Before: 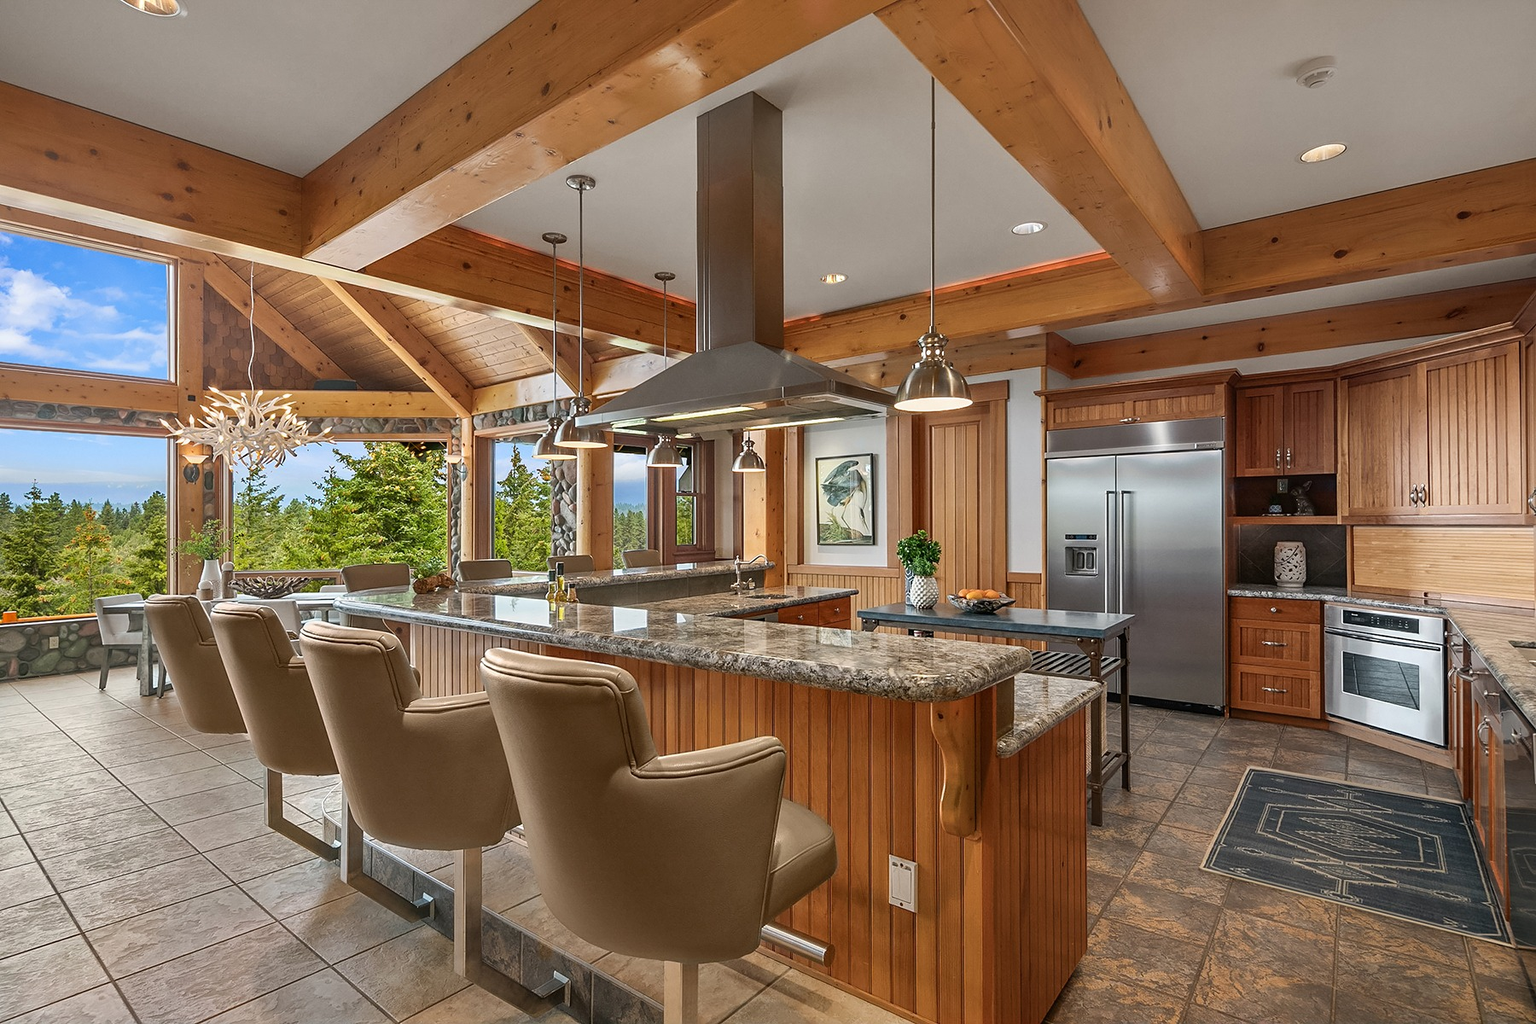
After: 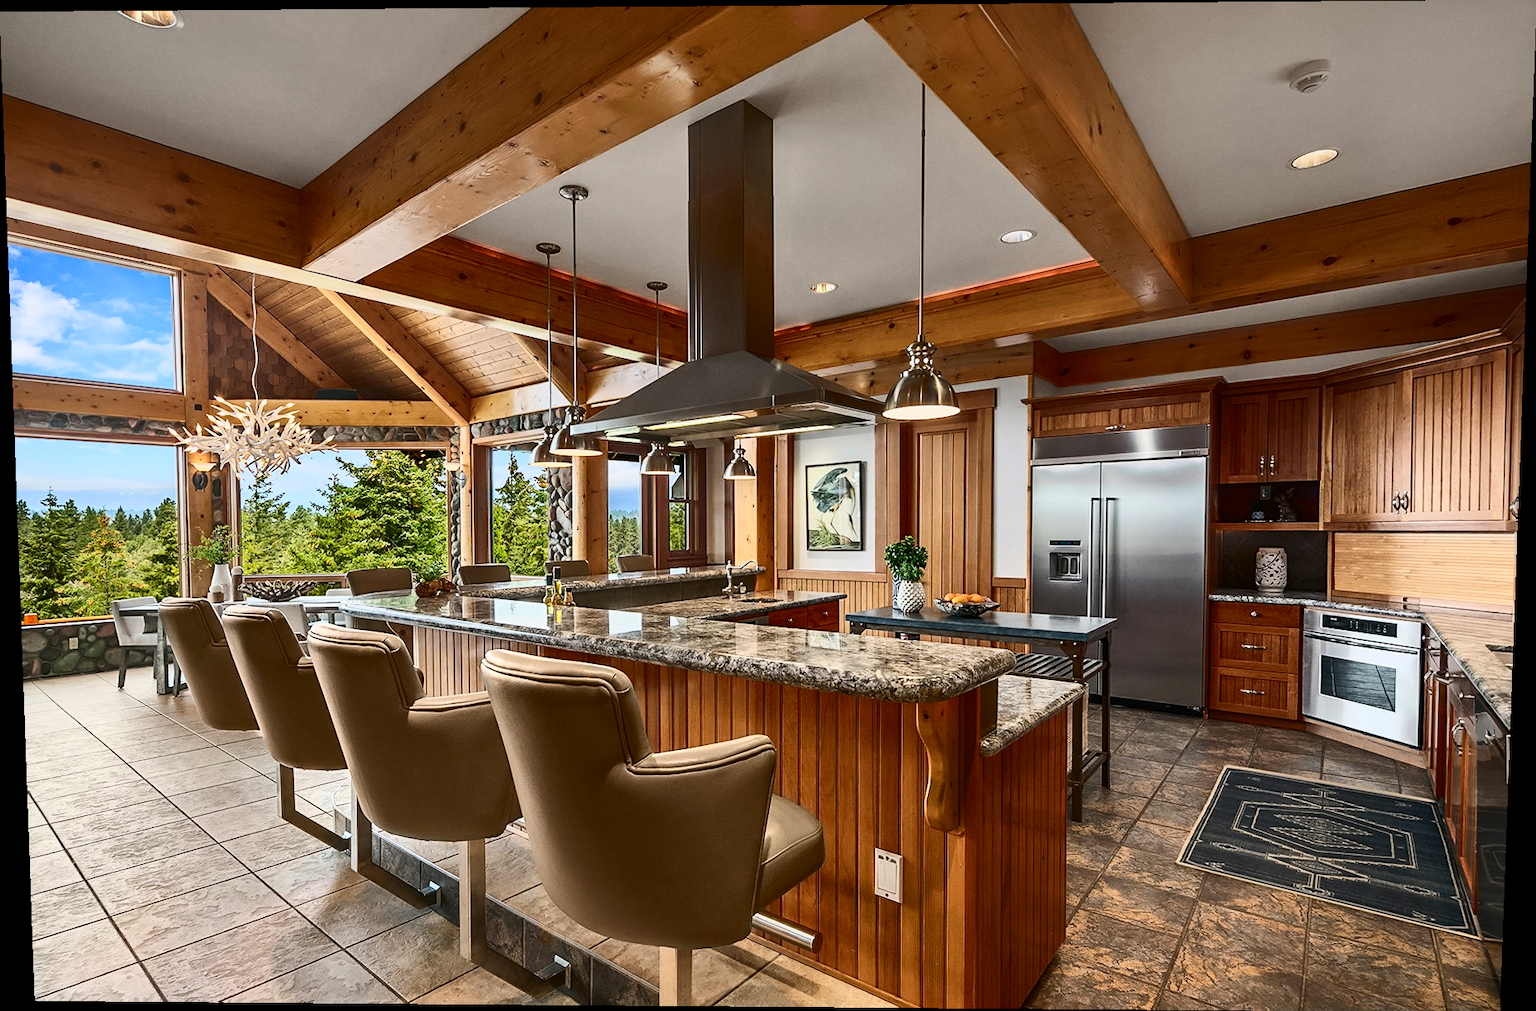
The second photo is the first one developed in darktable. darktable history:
rotate and perspective: lens shift (vertical) 0.048, lens shift (horizontal) -0.024, automatic cropping off
contrast brightness saturation: contrast 0.4, brightness 0.1, saturation 0.21
graduated density: rotation -0.352°, offset 57.64
